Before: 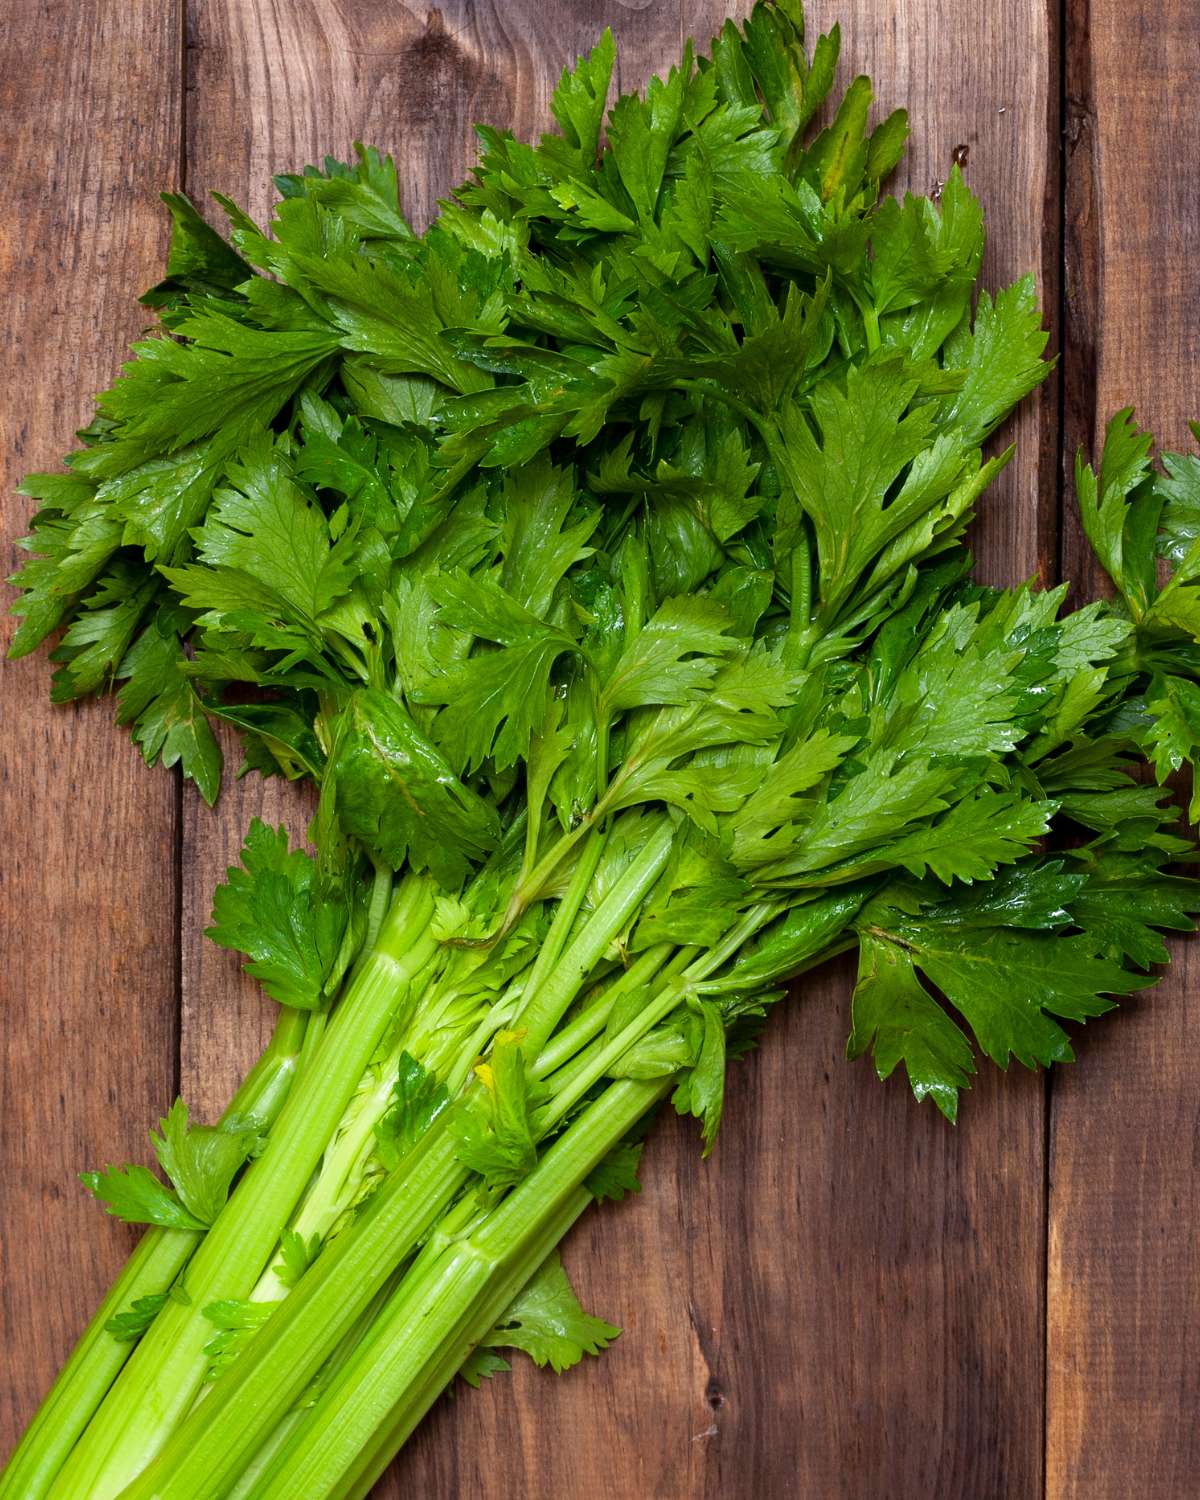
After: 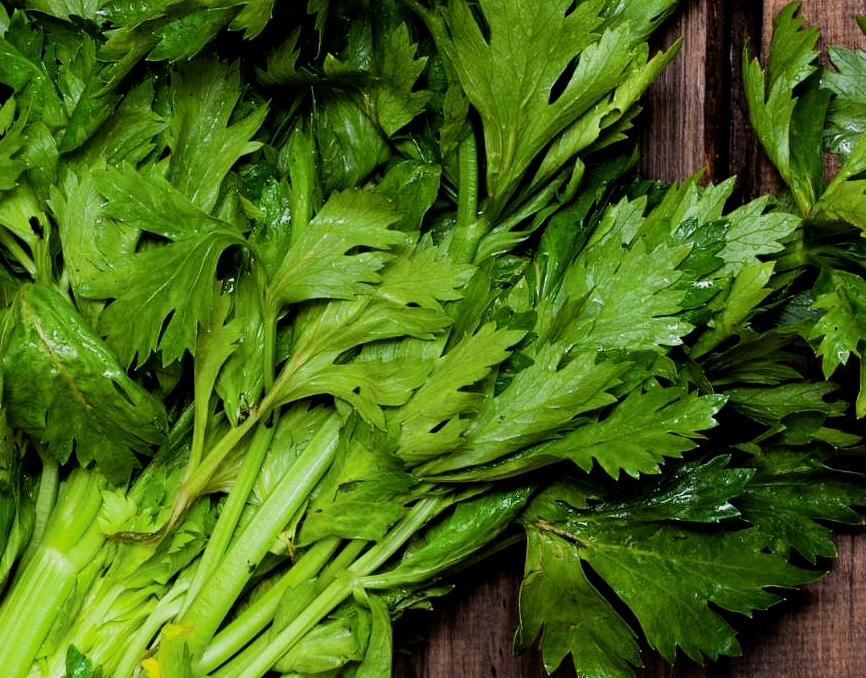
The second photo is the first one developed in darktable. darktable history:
filmic rgb: black relative exposure -5.13 EV, white relative exposure 3.97 EV, threshold 5.98 EV, hardness 2.89, contrast 1.301, highlights saturation mix -29.46%, enable highlight reconstruction true
crop and rotate: left 27.83%, top 27.083%, bottom 27.669%
contrast equalizer: octaves 7, y [[0.5 ×6], [0.5 ×6], [0.5, 0.5, 0.501, 0.545, 0.707, 0.863], [0 ×6], [0 ×6]], mix -0.987
